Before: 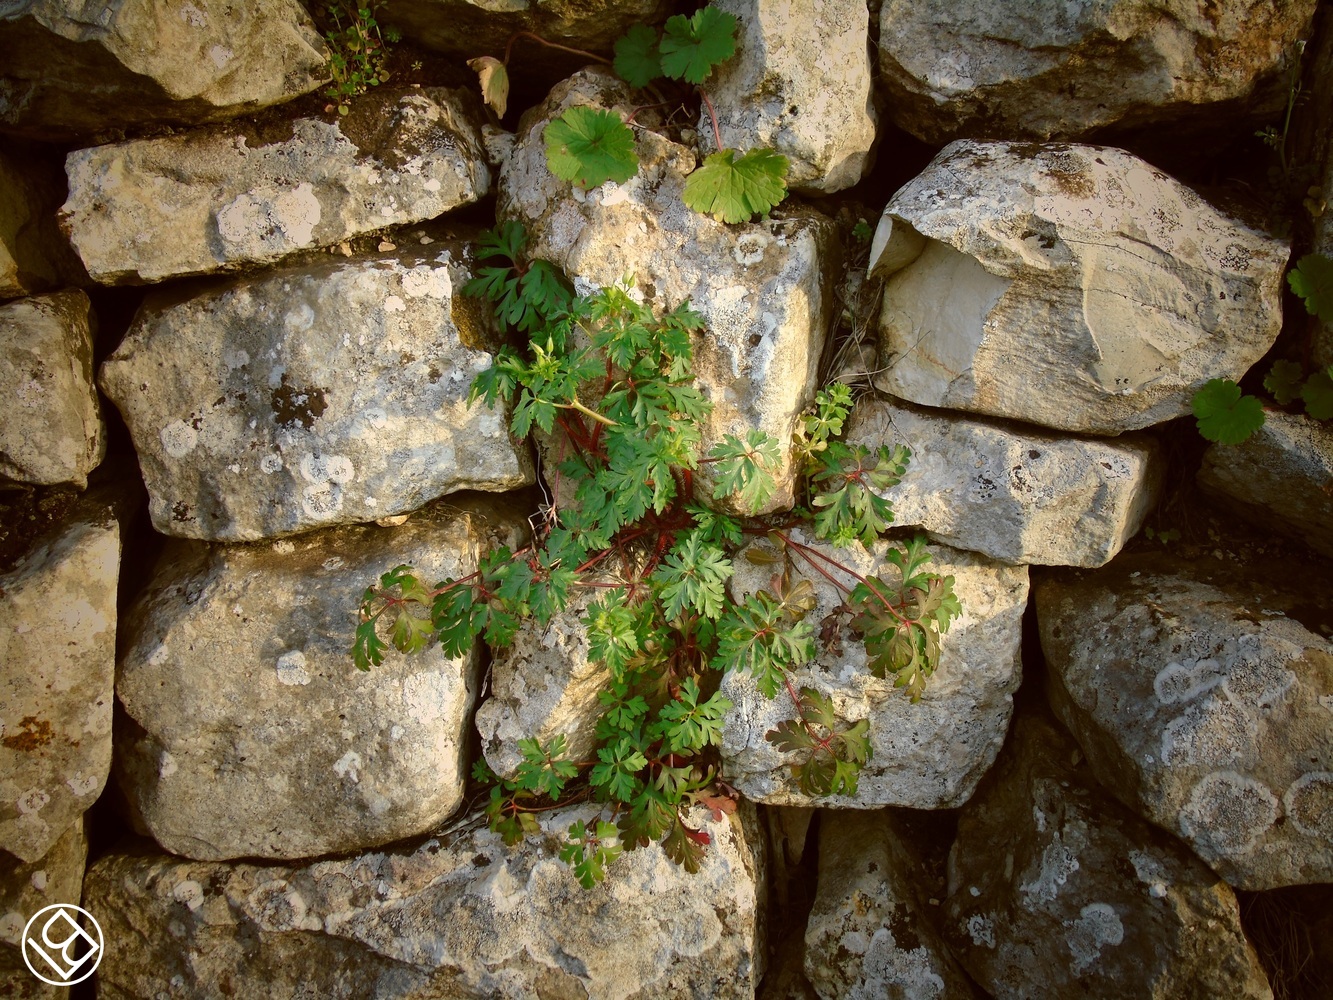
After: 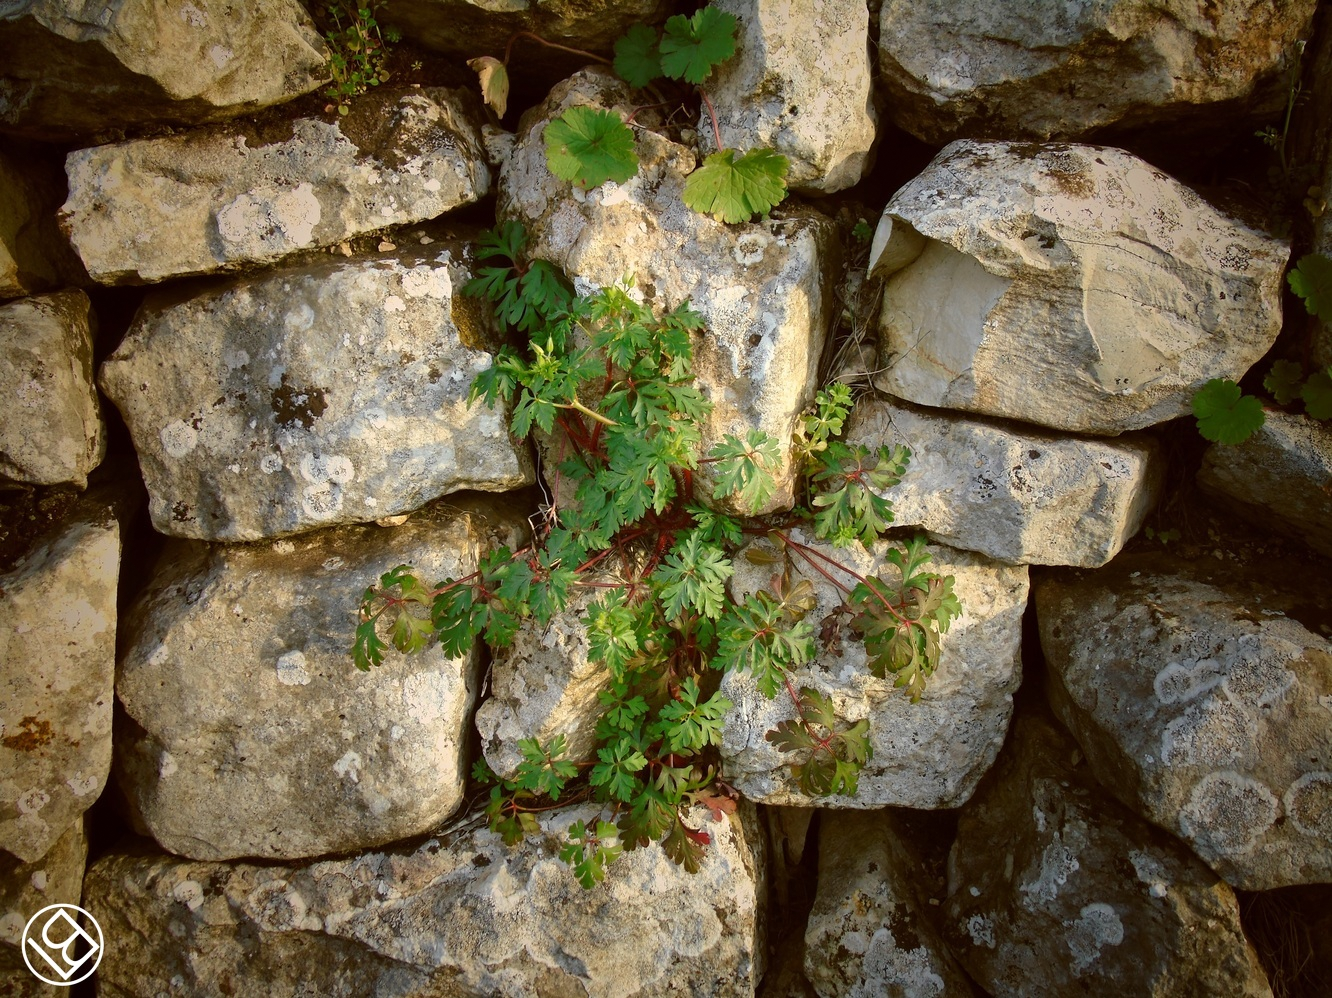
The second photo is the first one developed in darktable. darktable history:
crop: top 0.05%, bottom 0.098%
grain: coarseness 0.81 ISO, strength 1.34%, mid-tones bias 0%
